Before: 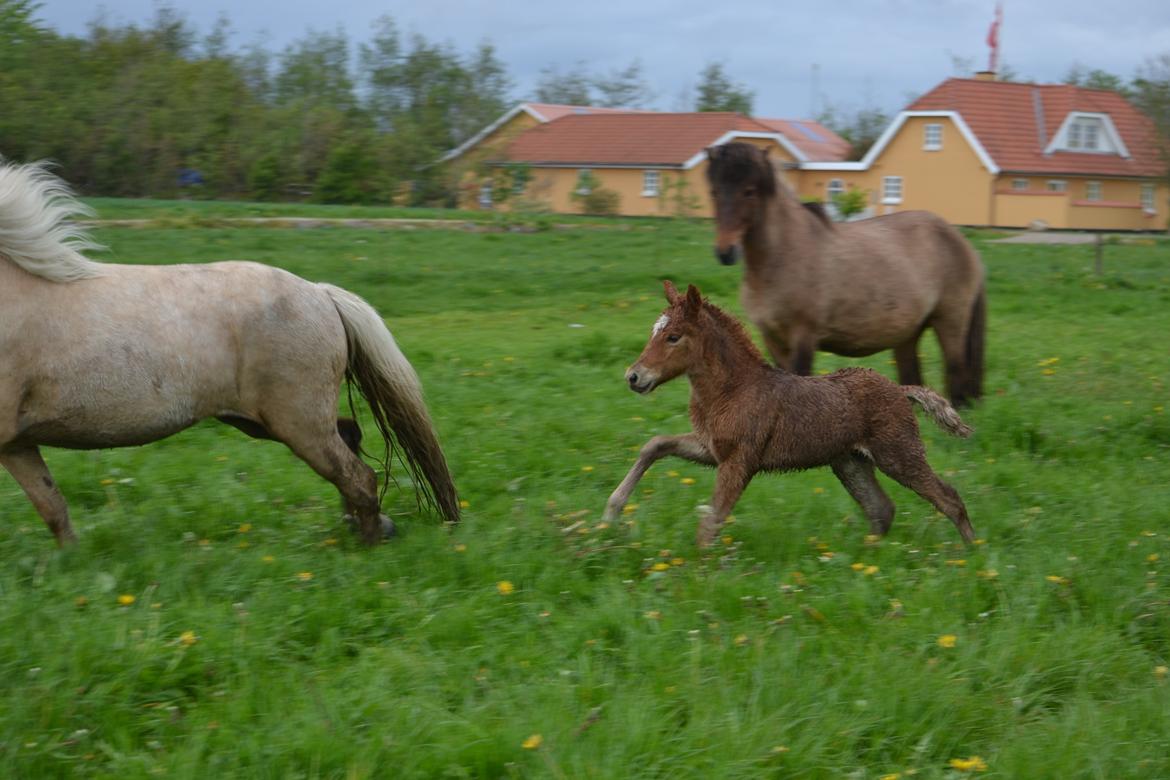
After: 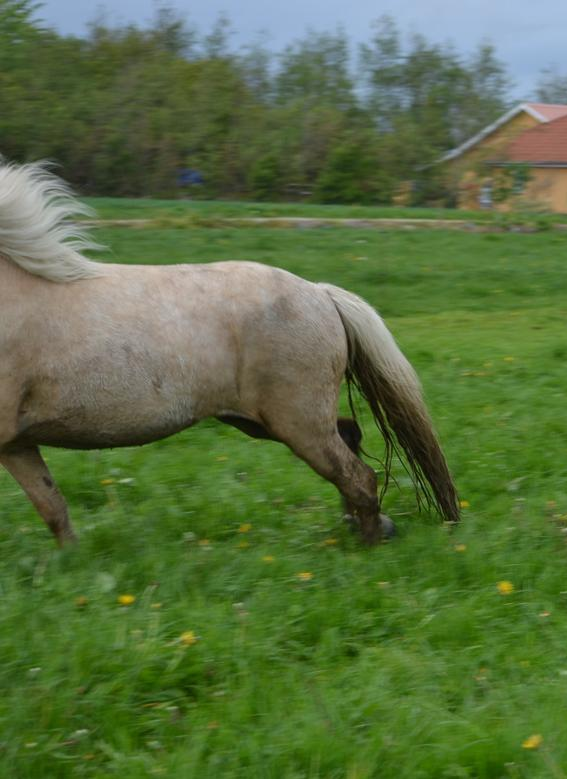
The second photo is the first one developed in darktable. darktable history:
crop and rotate: left 0.015%, top 0%, right 51.479%
